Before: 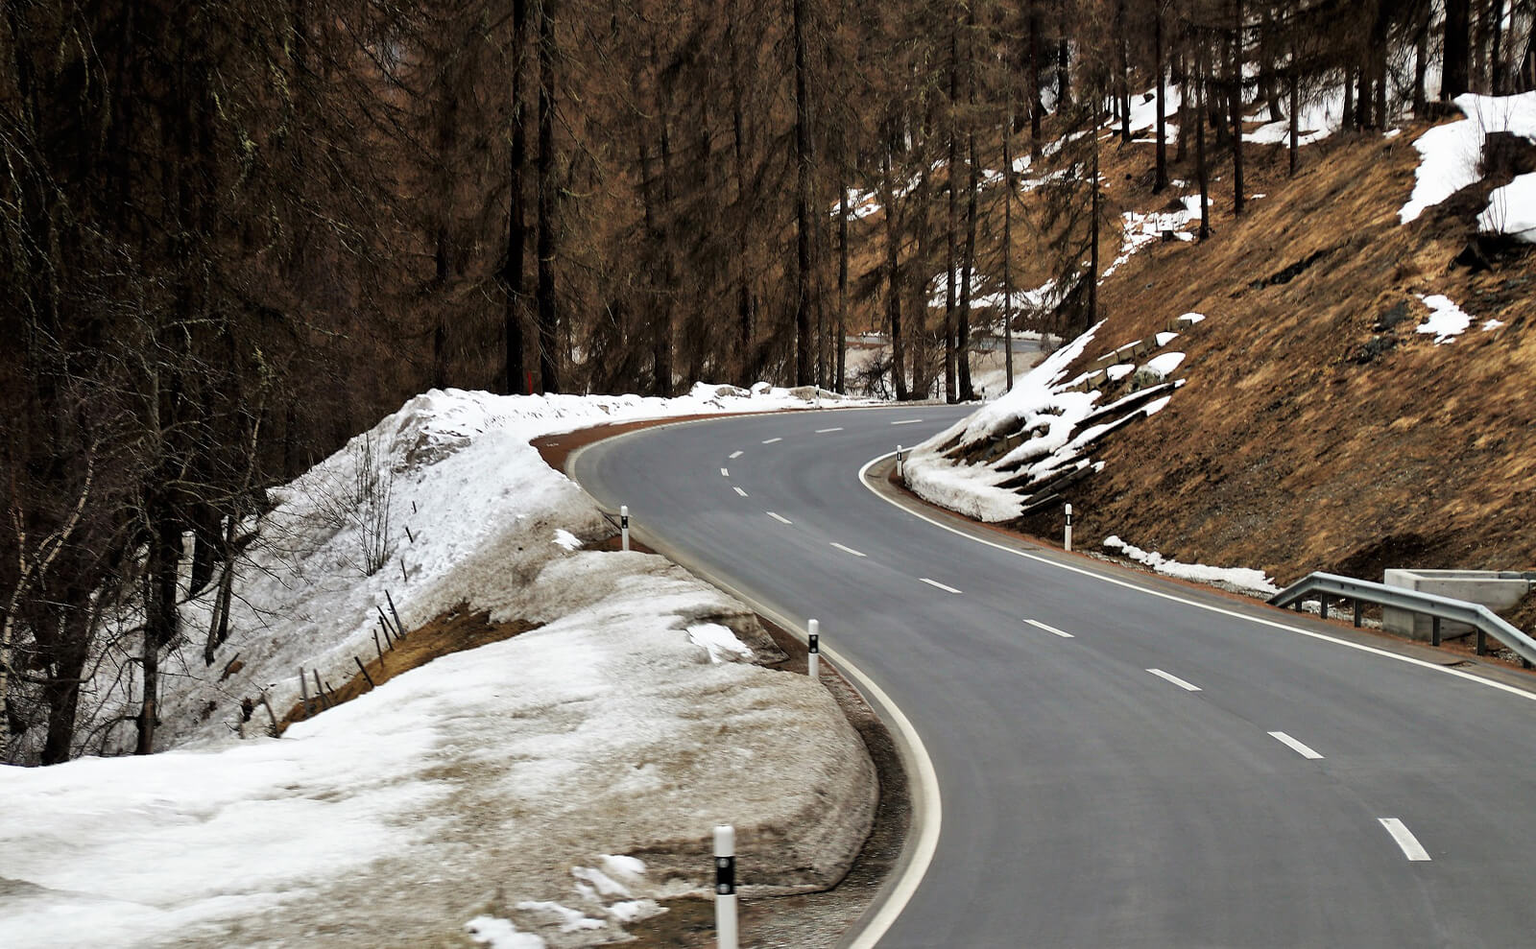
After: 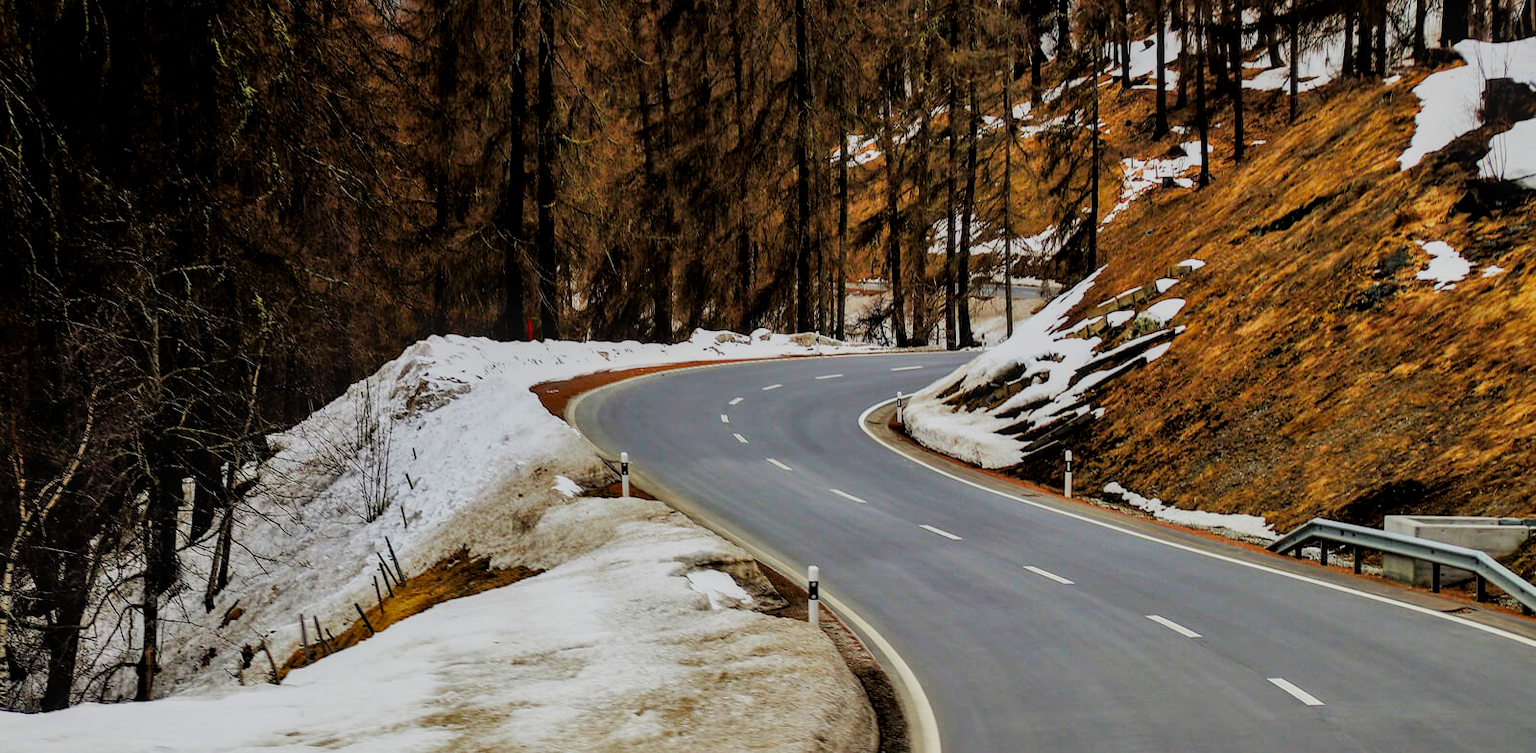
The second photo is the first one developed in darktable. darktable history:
filmic rgb: black relative exposure -7.32 EV, white relative exposure 5.09 EV, hardness 3.2
local contrast: on, module defaults
color correction: saturation 1.8
white balance: emerald 1
crop and rotate: top 5.667%, bottom 14.937%
